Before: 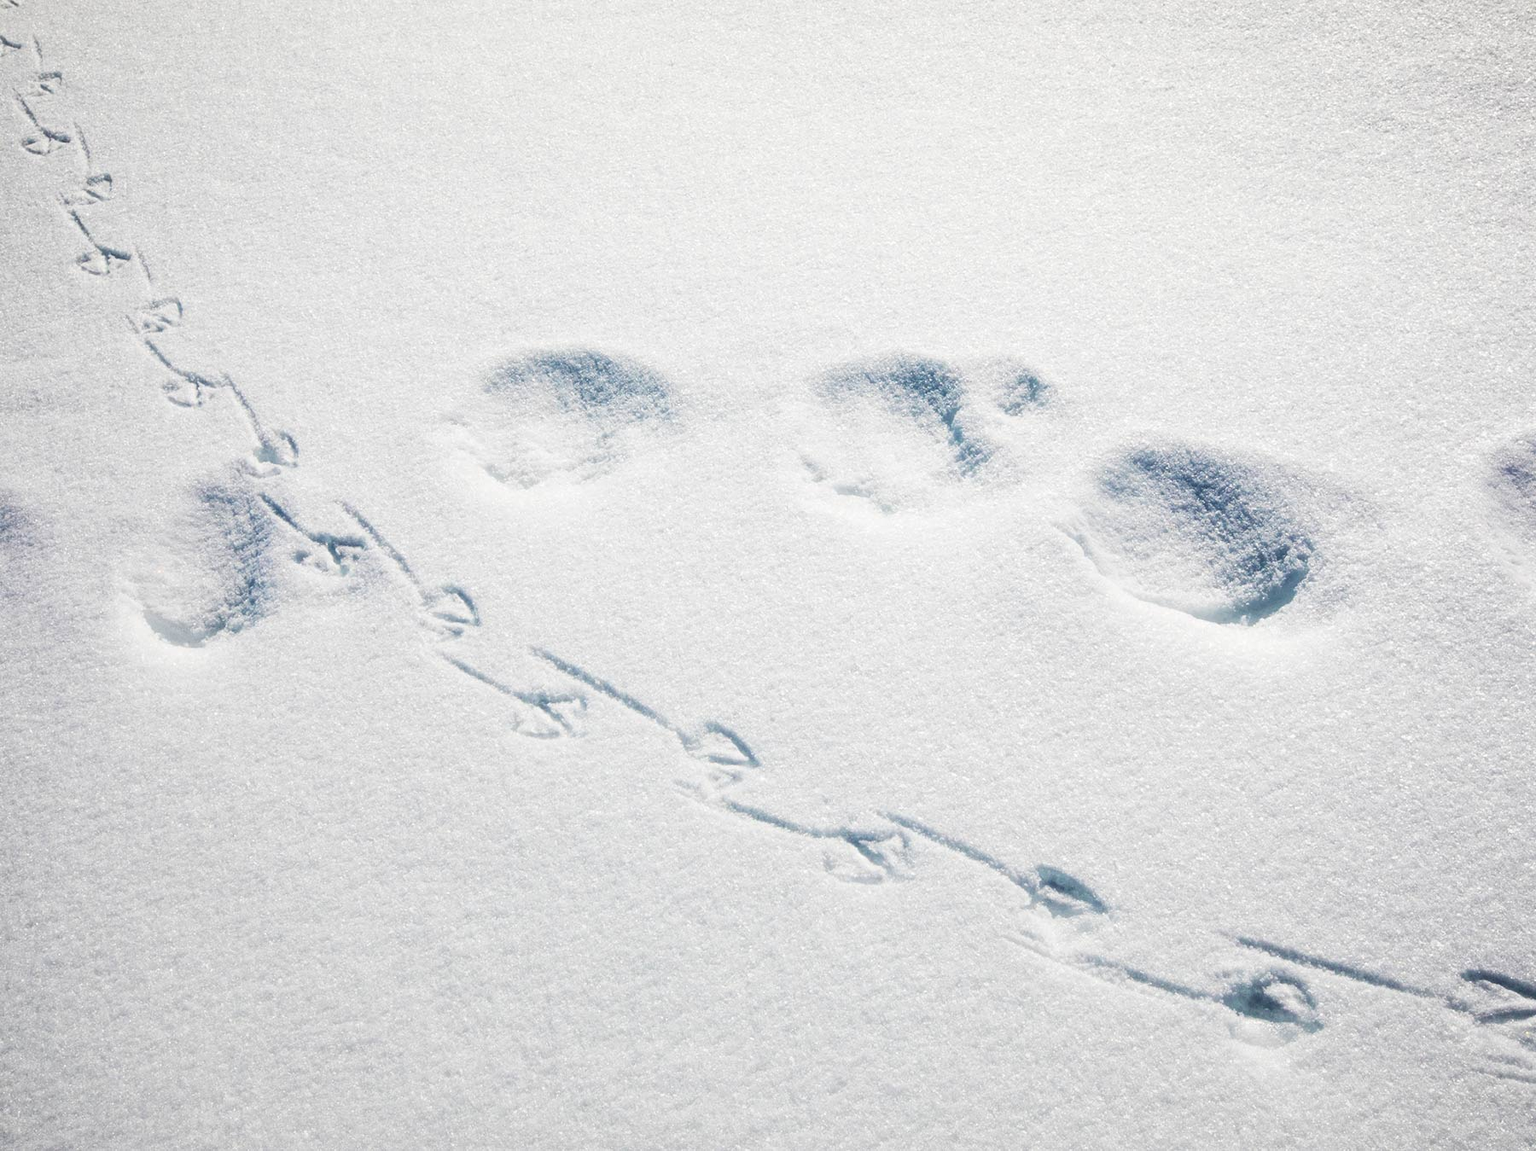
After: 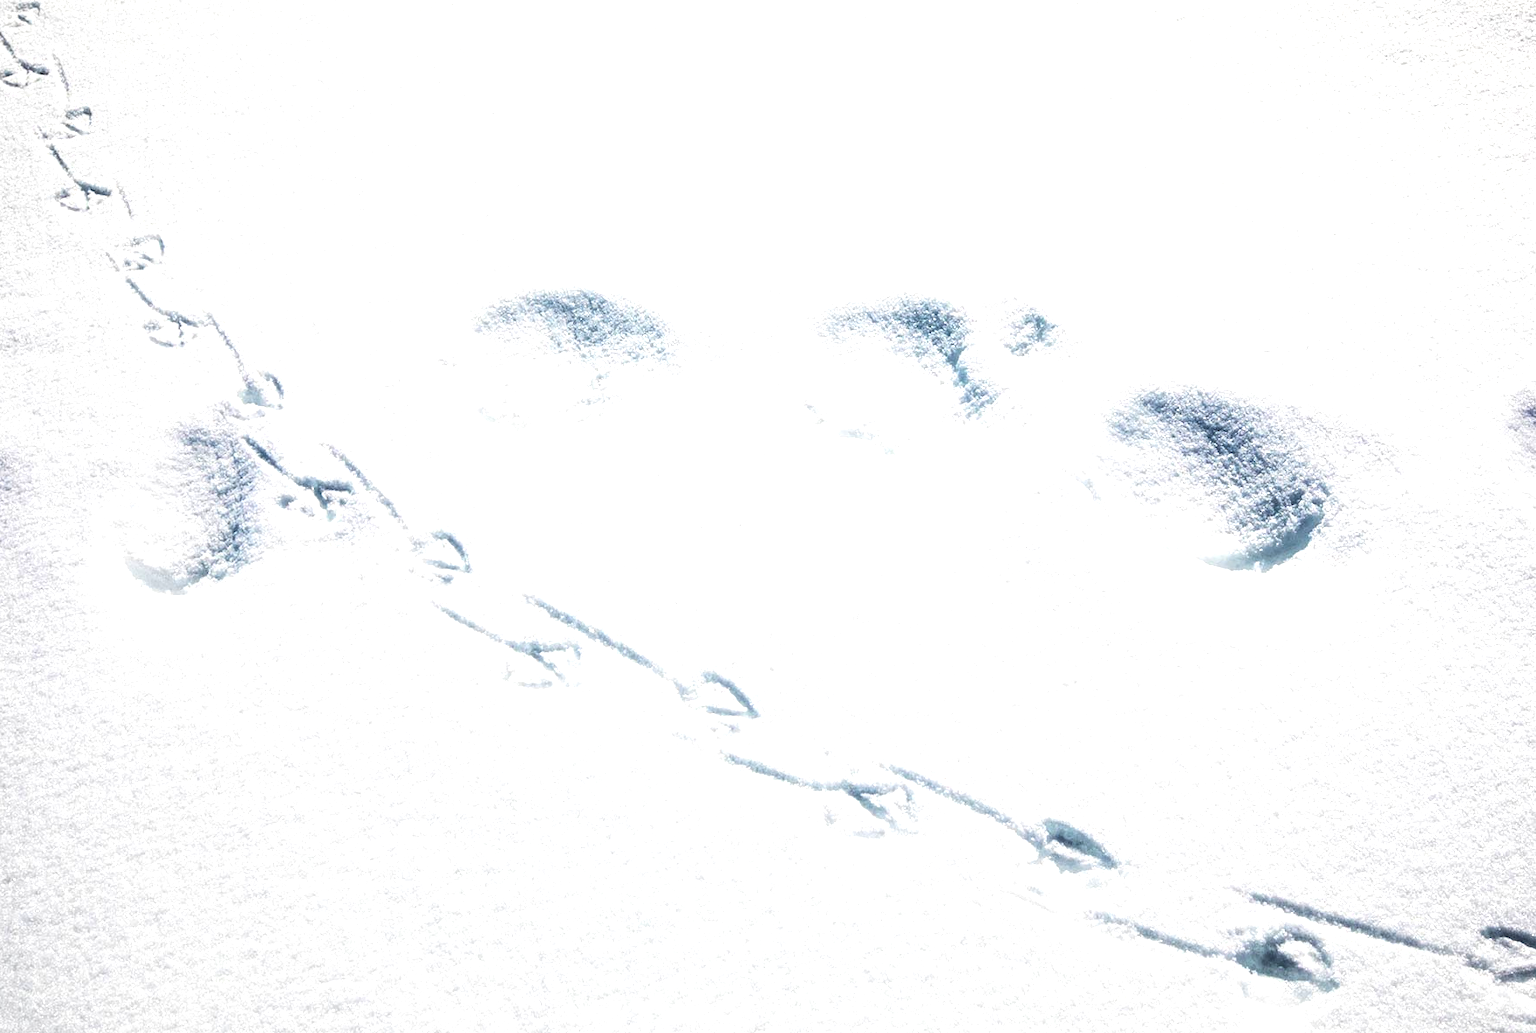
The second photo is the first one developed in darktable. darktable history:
tone equalizer: -8 EV -0.75 EV, -7 EV -0.7 EV, -6 EV -0.6 EV, -5 EV -0.4 EV, -3 EV 0.4 EV, -2 EV 0.6 EV, -1 EV 0.7 EV, +0 EV 0.75 EV, edges refinement/feathering 500, mask exposure compensation -1.57 EV, preserve details no
crop: left 1.507%, top 6.147%, right 1.379%, bottom 6.637%
